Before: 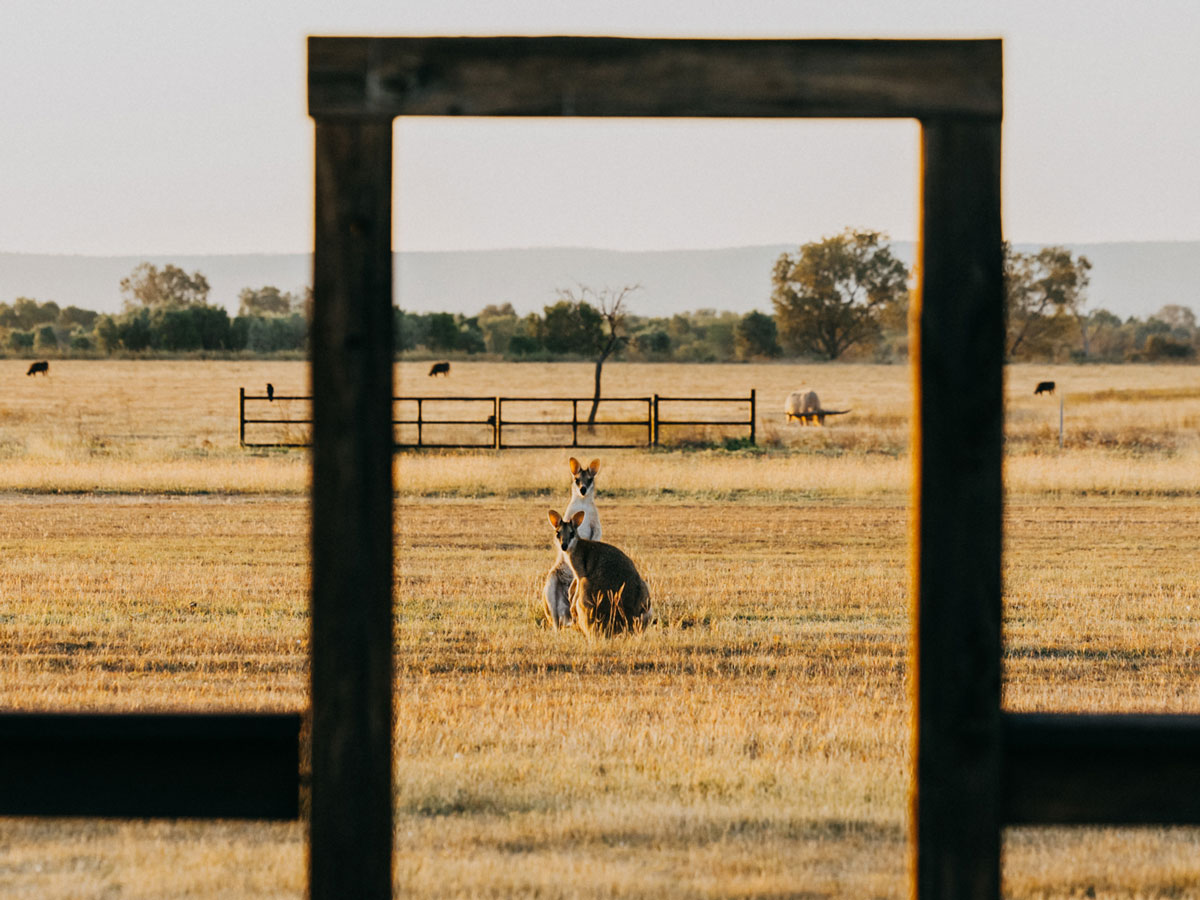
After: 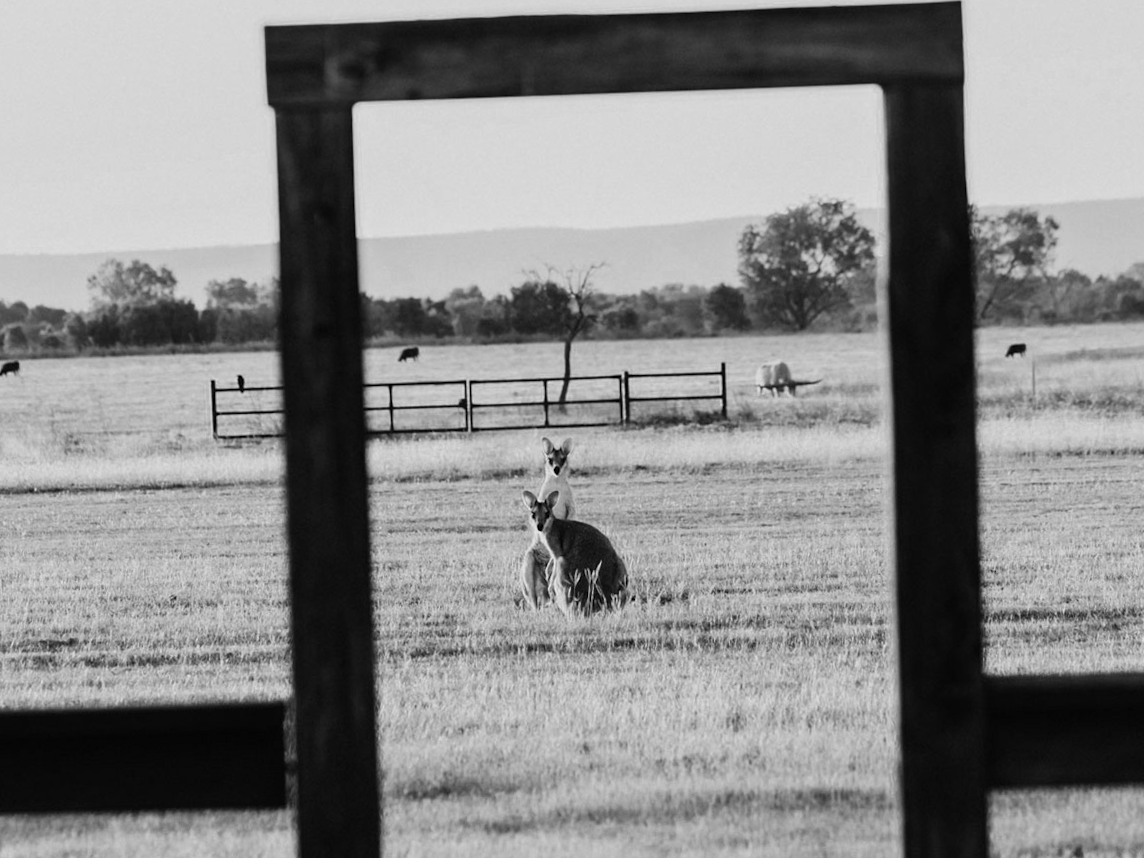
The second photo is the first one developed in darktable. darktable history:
color zones: curves: ch0 [(0.004, 0.588) (0.116, 0.636) (0.259, 0.476) (0.423, 0.464) (0.75, 0.5)]; ch1 [(0, 0) (0.143, 0) (0.286, 0) (0.429, 0) (0.571, 0) (0.714, 0) (0.857, 0)]
rotate and perspective: rotation -2.12°, lens shift (vertical) 0.009, lens shift (horizontal) -0.008, automatic cropping original format, crop left 0.036, crop right 0.964, crop top 0.05, crop bottom 0.959
